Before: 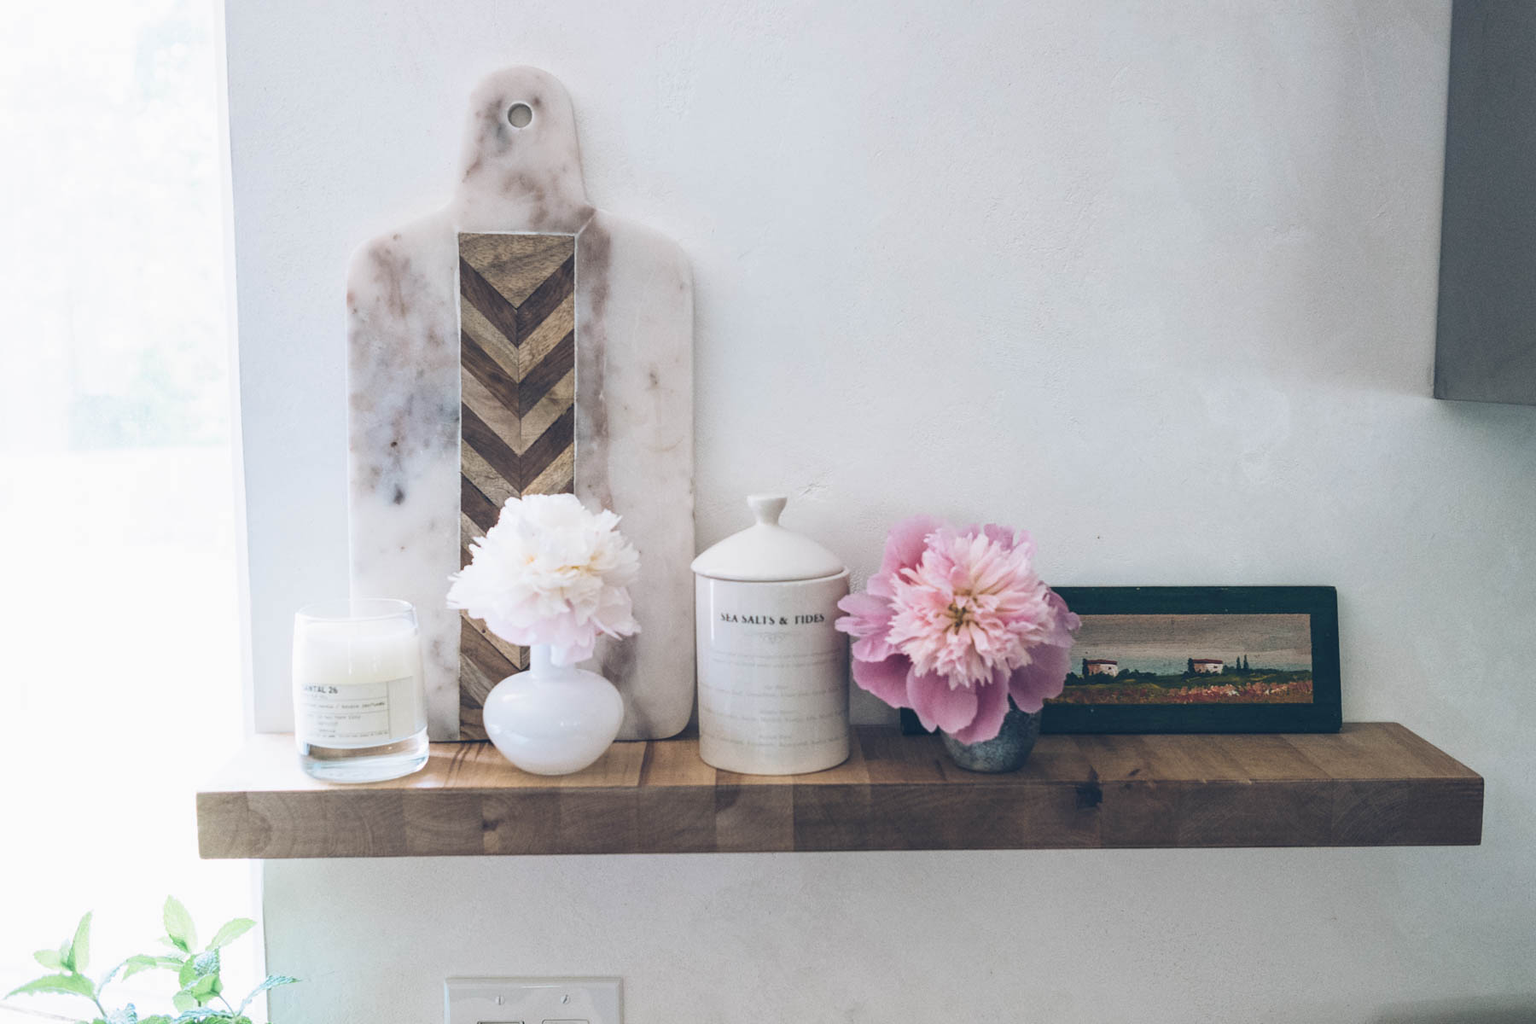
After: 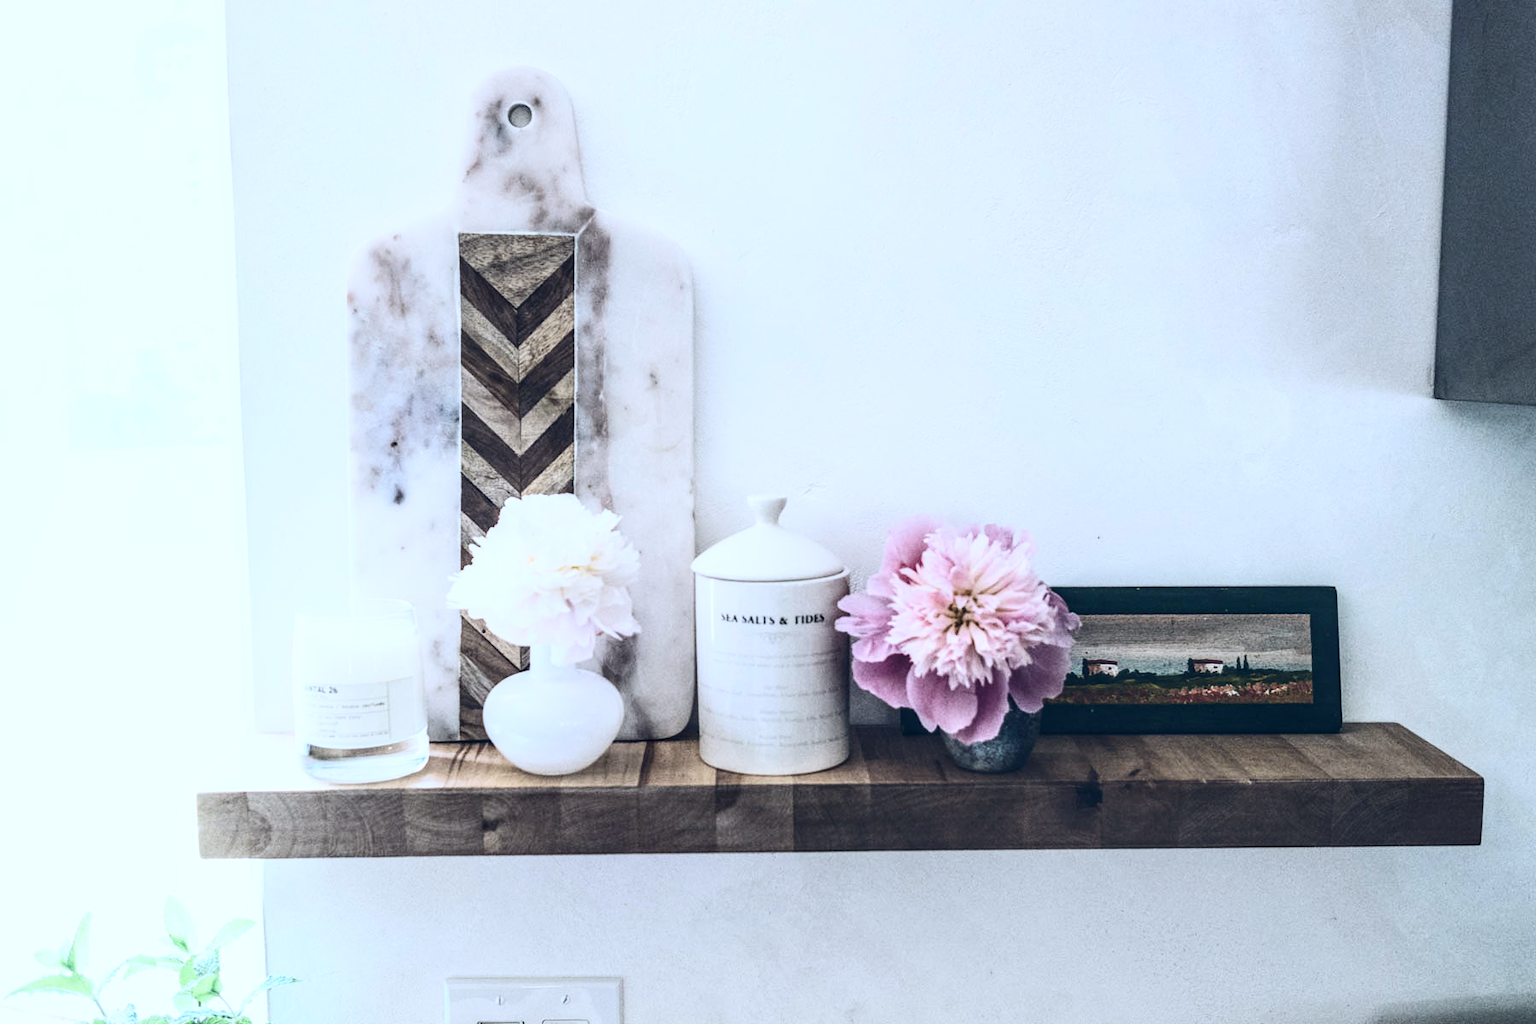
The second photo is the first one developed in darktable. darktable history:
local contrast: detail 130%
white balance: red 0.924, blue 1.095
contrast brightness saturation: contrast 0.39, brightness 0.1
